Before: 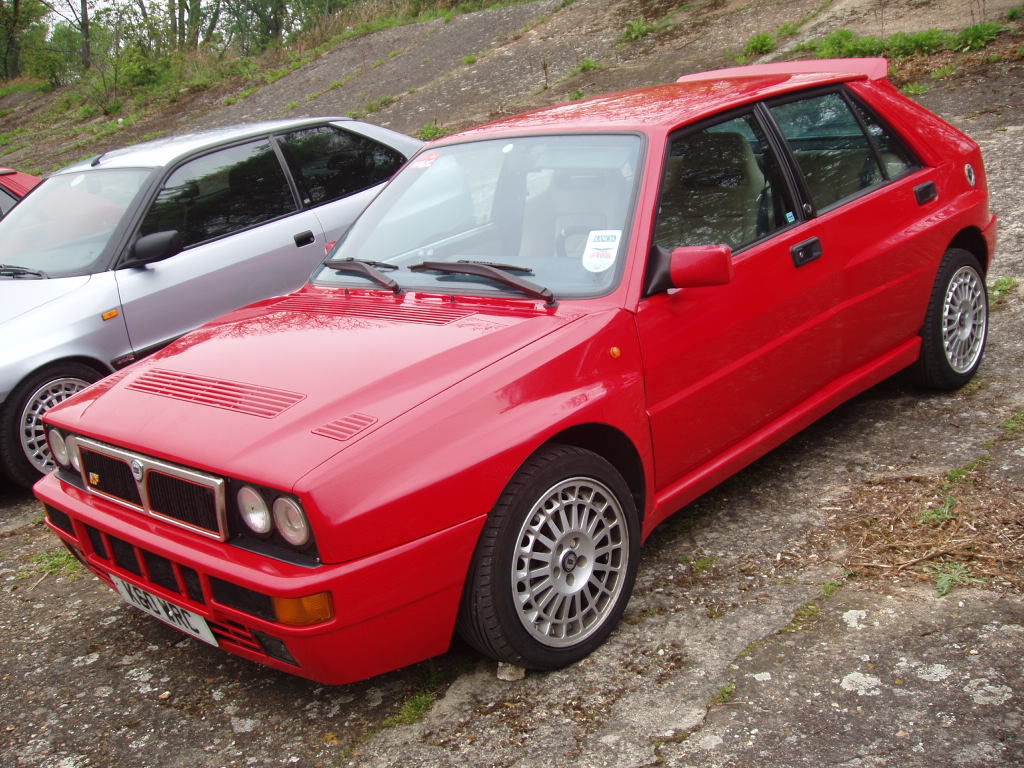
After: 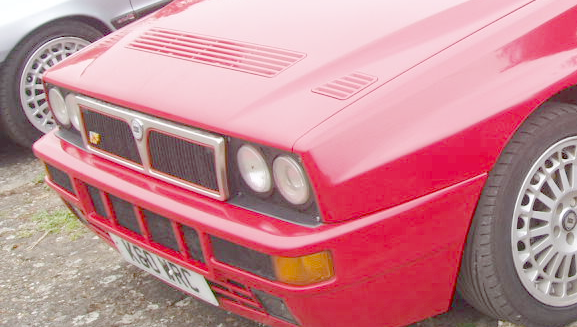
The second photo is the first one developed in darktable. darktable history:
crop: top 44.483%, right 43.593%, bottom 12.892%
